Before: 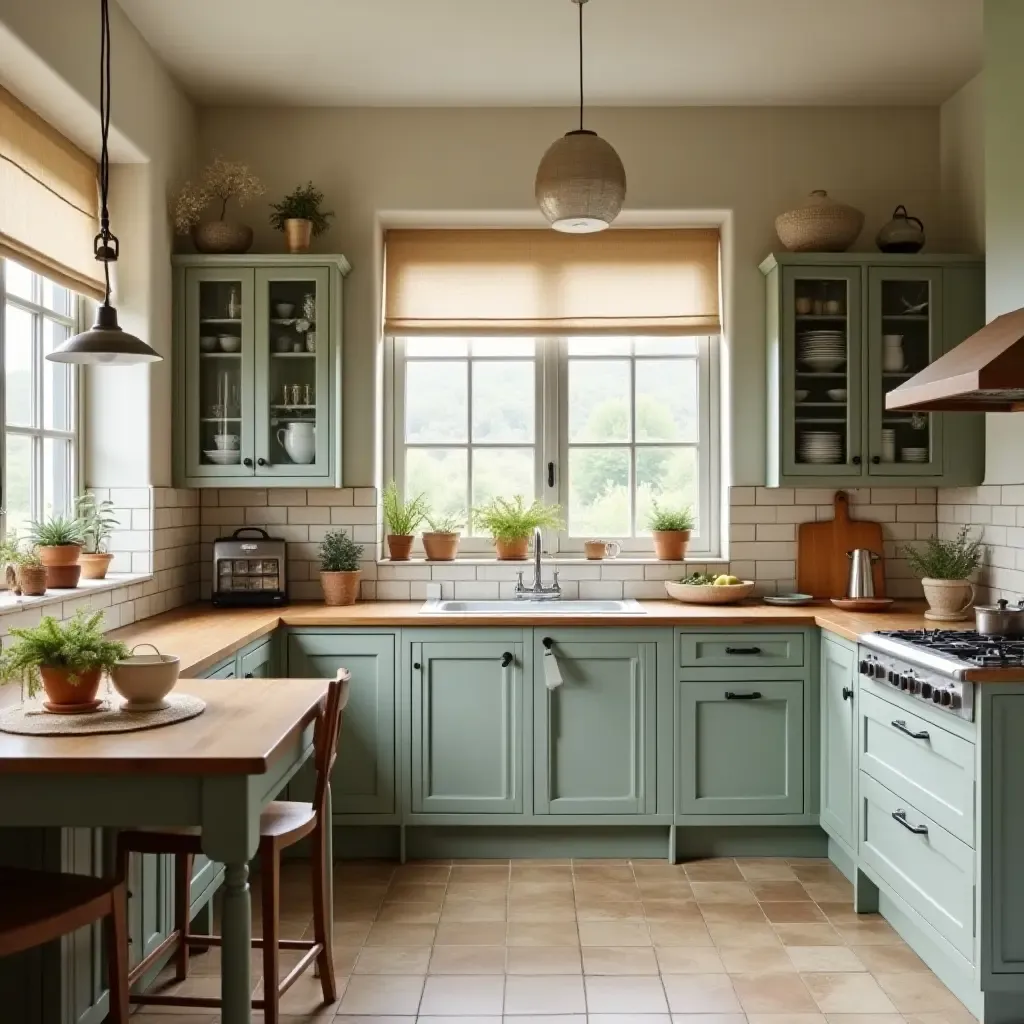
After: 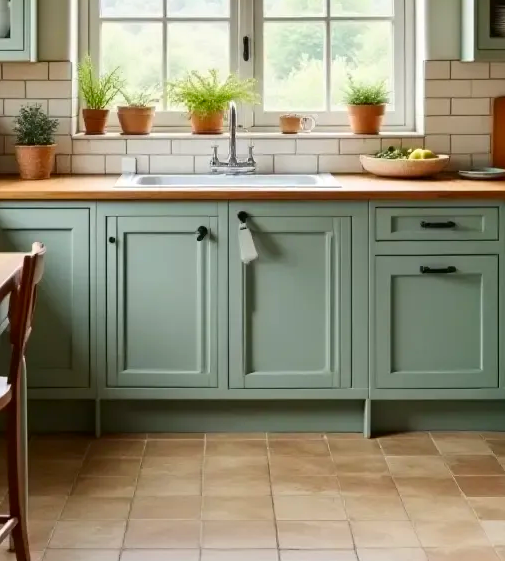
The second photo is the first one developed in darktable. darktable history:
contrast brightness saturation: contrast 0.094, saturation 0.271
crop: left 29.81%, top 41.671%, right 20.864%, bottom 3.516%
